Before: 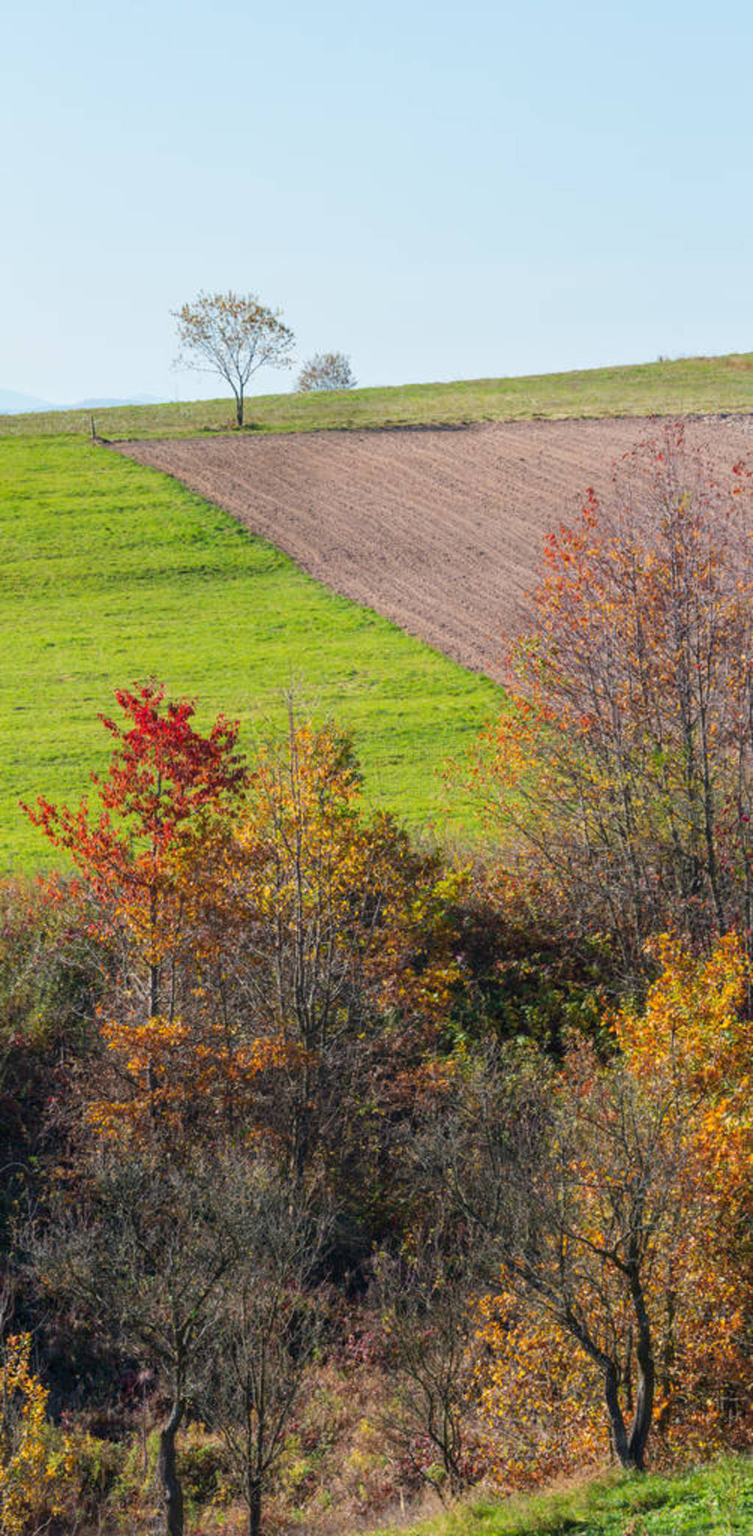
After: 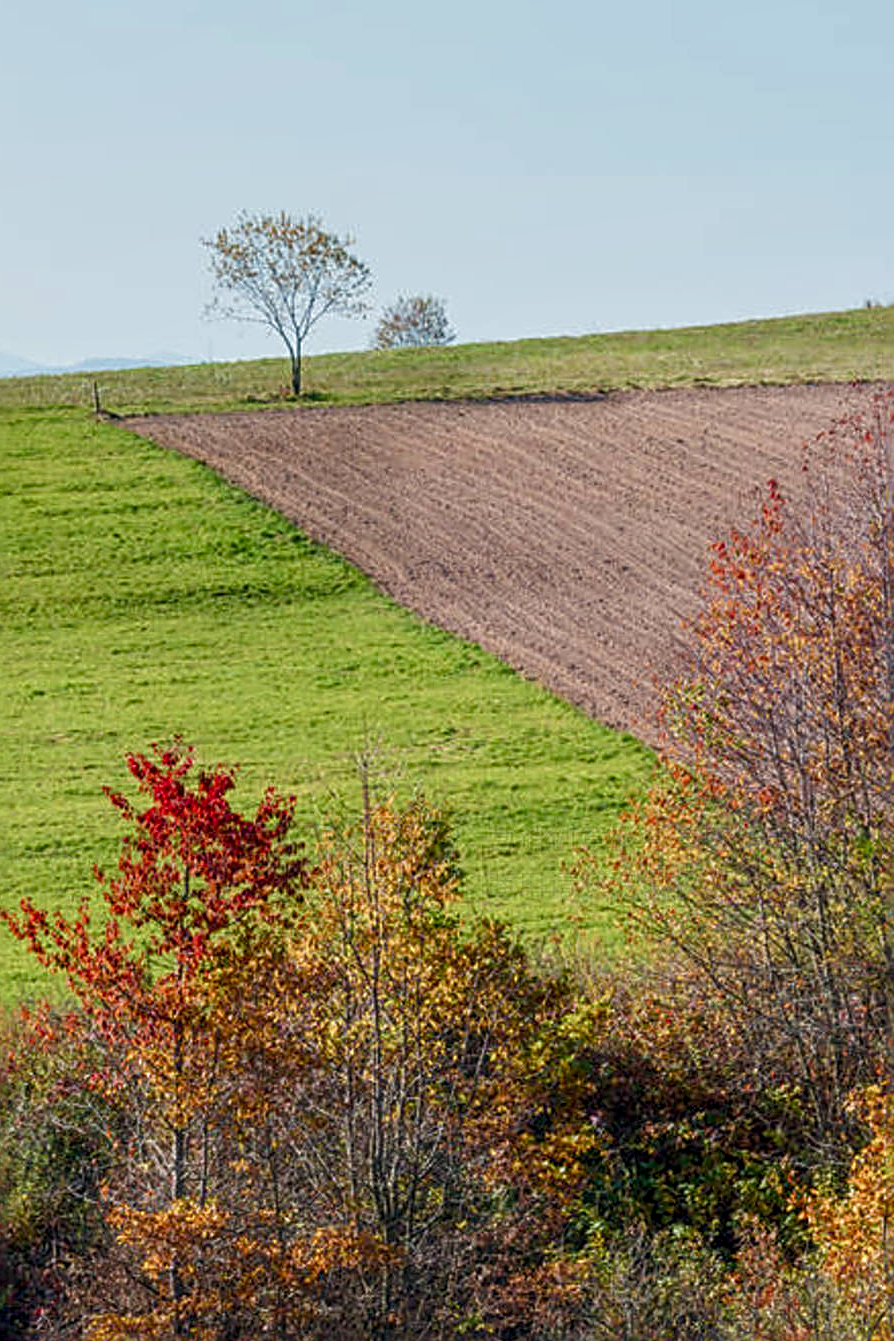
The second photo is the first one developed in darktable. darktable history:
exposure: exposure -0.309 EV, compensate highlight preservation false
crop: left 2.953%, top 8.853%, right 9.663%, bottom 26.938%
color balance rgb: global offset › luminance -0.262%, perceptual saturation grading › global saturation 20%, perceptual saturation grading › highlights -49.011%, perceptual saturation grading › shadows 24.329%, global vibrance 14.587%
local contrast: detail 130%
haze removal: strength -0.107, compatibility mode true, adaptive false
velvia: on, module defaults
sharpen: radius 2.842, amount 0.731
